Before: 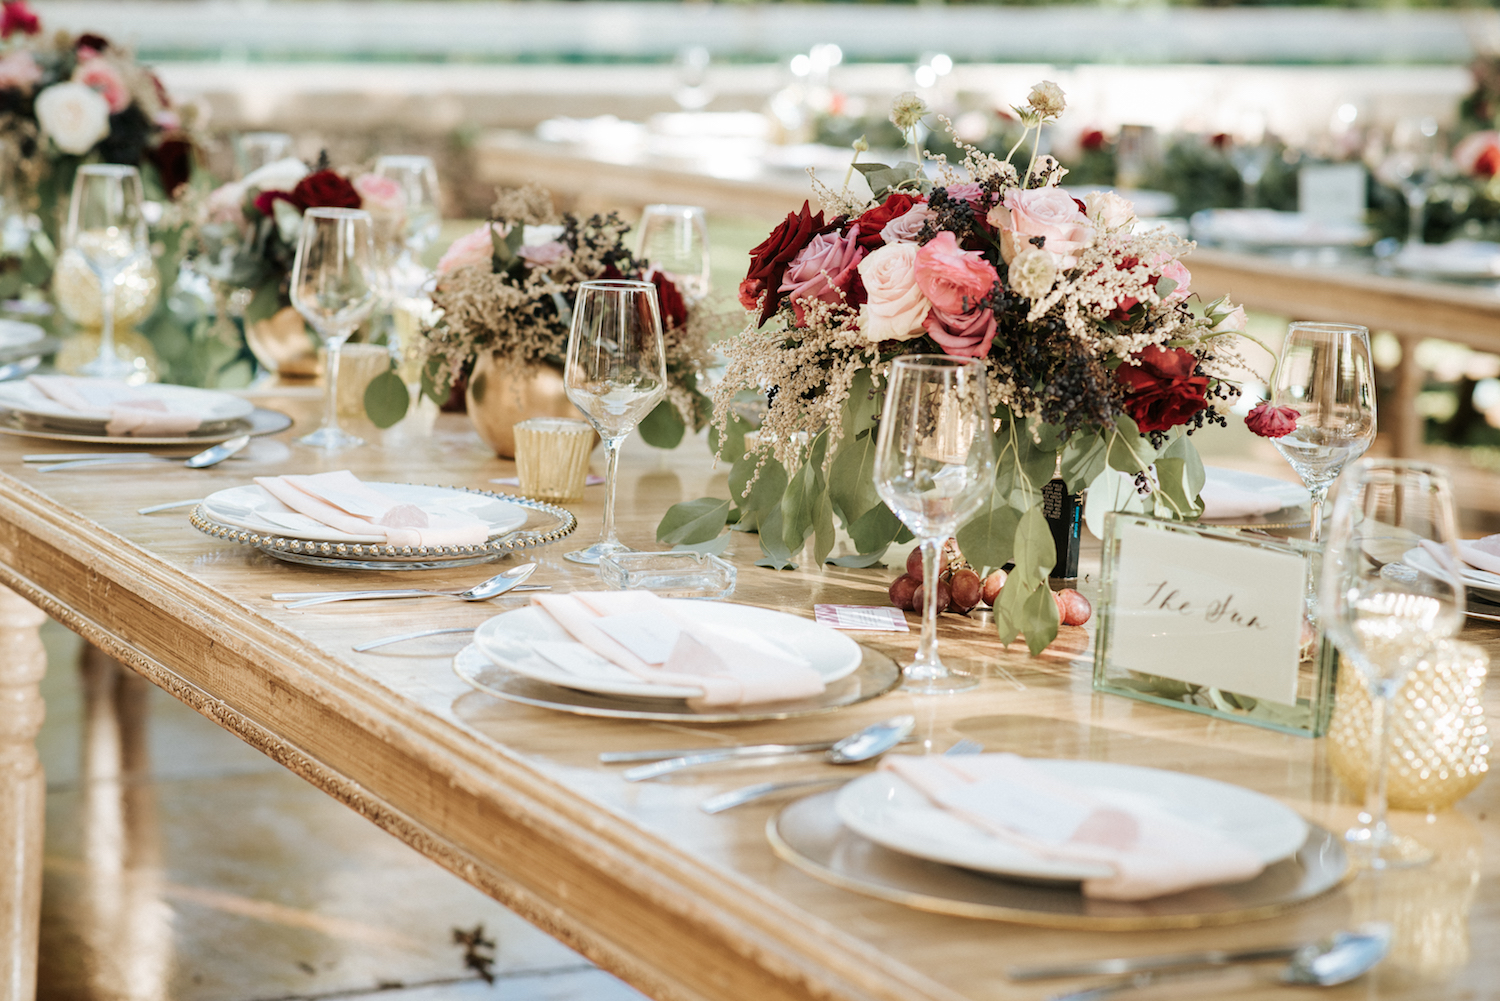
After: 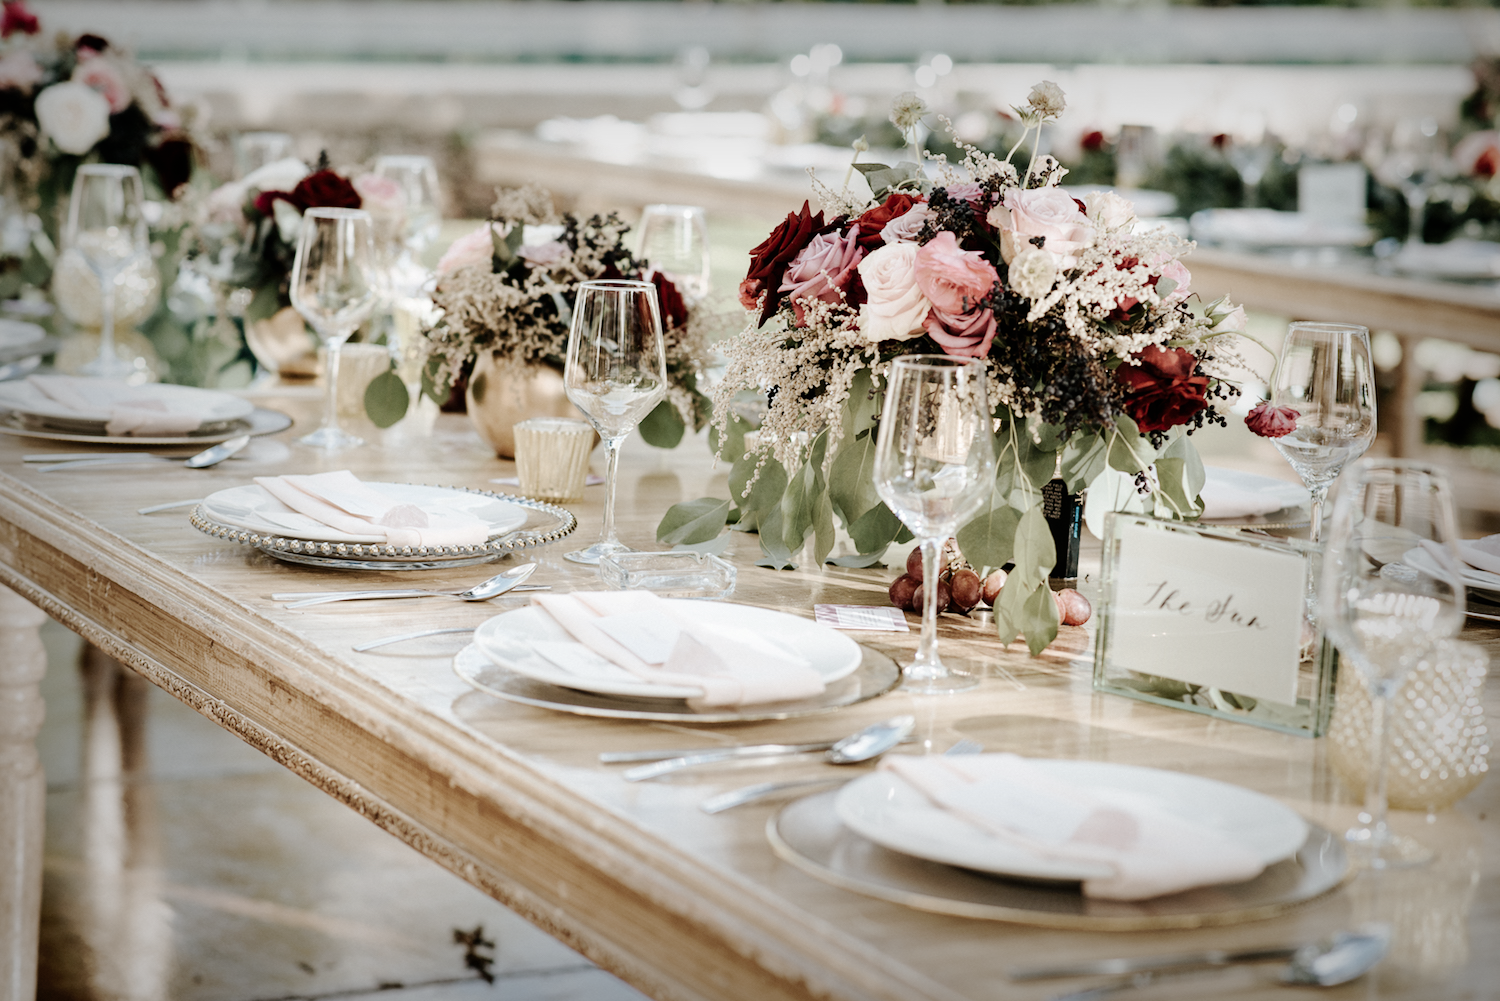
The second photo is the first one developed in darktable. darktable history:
contrast brightness saturation: contrast 0.099, saturation -0.353
tone curve: curves: ch0 [(0.003, 0) (0.066, 0.017) (0.163, 0.09) (0.264, 0.238) (0.395, 0.421) (0.517, 0.575) (0.633, 0.687) (0.791, 0.814) (1, 1)]; ch1 [(0, 0) (0.149, 0.17) (0.327, 0.339) (0.39, 0.403) (0.456, 0.463) (0.501, 0.502) (0.512, 0.507) (0.53, 0.533) (0.575, 0.592) (0.671, 0.655) (0.729, 0.679) (1, 1)]; ch2 [(0, 0) (0.337, 0.382) (0.464, 0.47) (0.501, 0.502) (0.527, 0.532) (0.563, 0.555) (0.615, 0.61) (0.663, 0.68) (1, 1)], preserve colors none
vignetting: fall-off start 53.18%, saturation 0.001, automatic ratio true, width/height ratio 1.315, shape 0.216
shadows and highlights: shadows 29.42, highlights -28.87, low approximation 0.01, soften with gaussian
